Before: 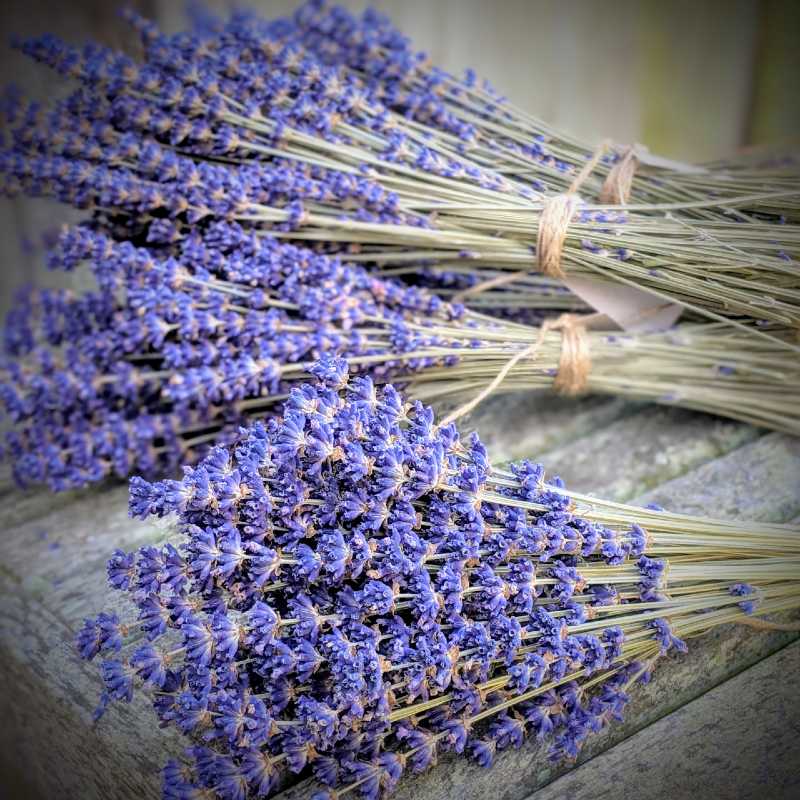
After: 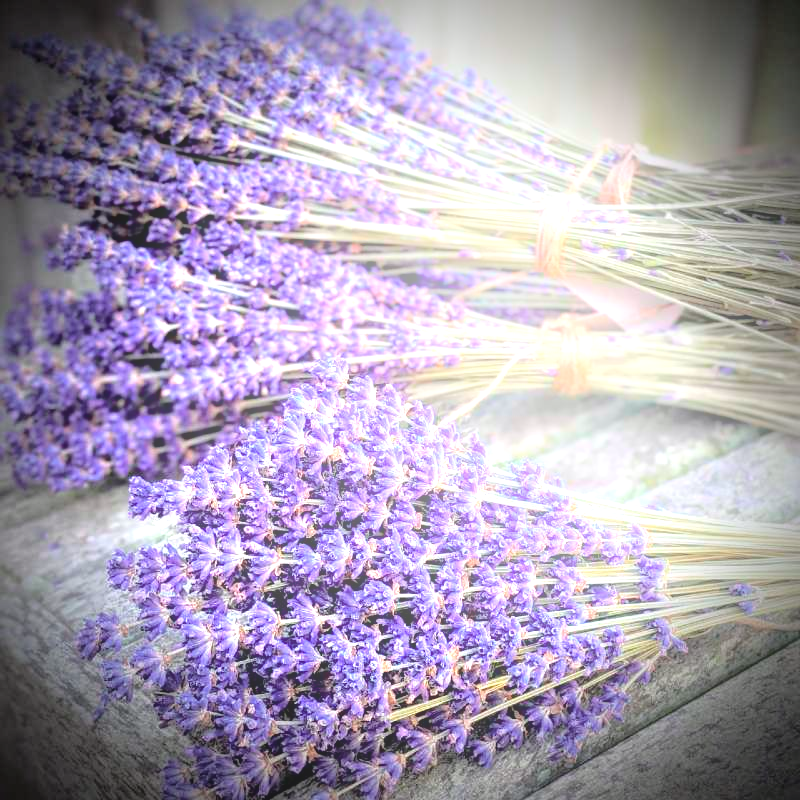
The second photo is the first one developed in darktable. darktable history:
bloom: on, module defaults
vignetting: fall-off start 71.74%
exposure: black level correction 0, exposure 1 EV, compensate highlight preservation false
tone curve: curves: ch0 [(0, 0) (0.106, 0.041) (0.256, 0.197) (0.37, 0.336) (0.513, 0.481) (0.667, 0.629) (1, 1)]; ch1 [(0, 0) (0.502, 0.505) (0.553, 0.577) (1, 1)]; ch2 [(0, 0) (0.5, 0.495) (0.56, 0.544) (1, 1)], color space Lab, independent channels, preserve colors none
